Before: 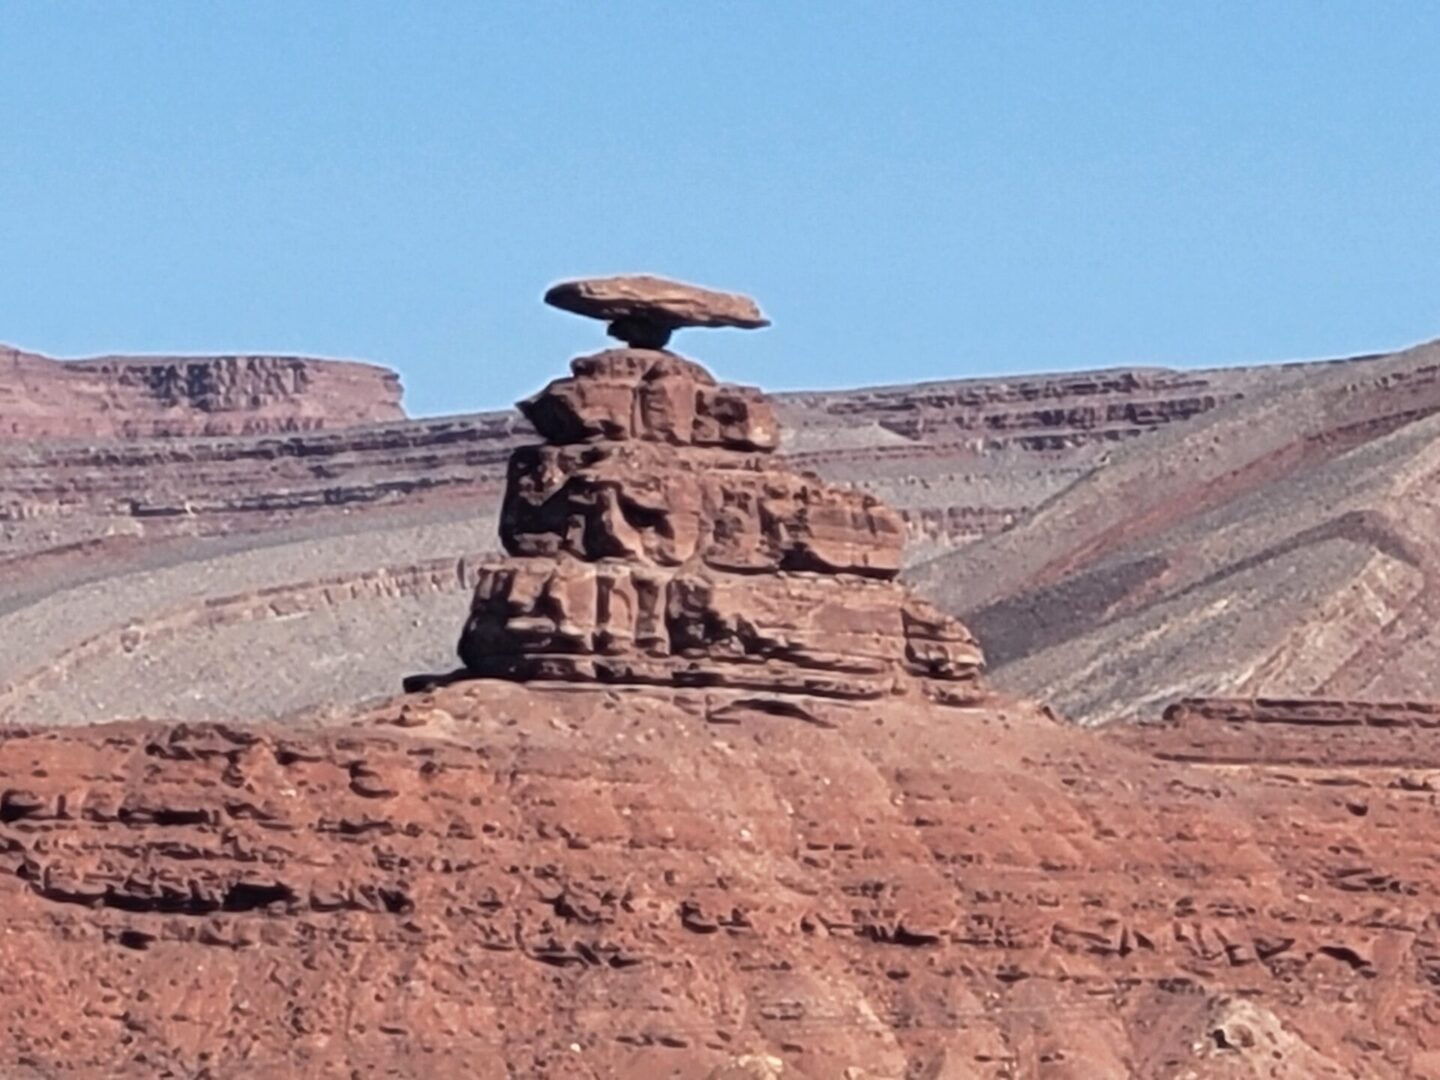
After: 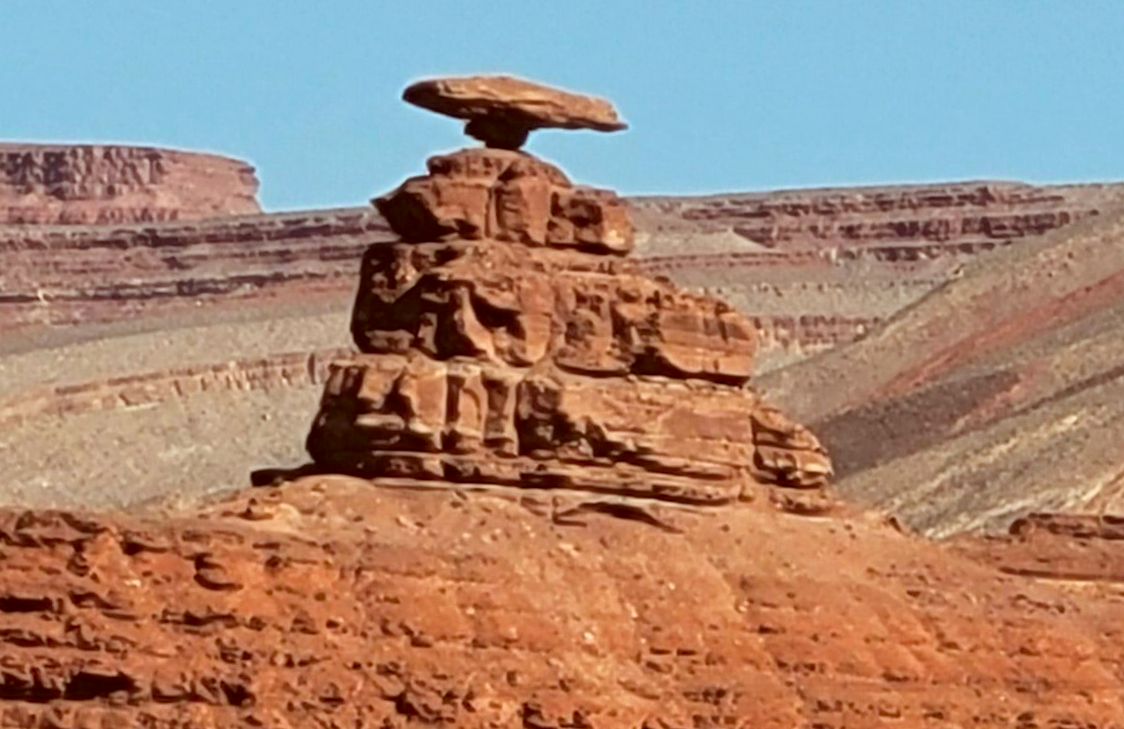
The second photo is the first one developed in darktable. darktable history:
crop: left 9.712%, top 16.928%, right 10.845%, bottom 12.332%
color balance rgb: perceptual saturation grading › global saturation 30%, global vibrance 20%
color correction: highlights a* -5.3, highlights b* 9.8, shadows a* 9.8, shadows b* 24.26
rotate and perspective: rotation 1.57°, crop left 0.018, crop right 0.982, crop top 0.039, crop bottom 0.961
